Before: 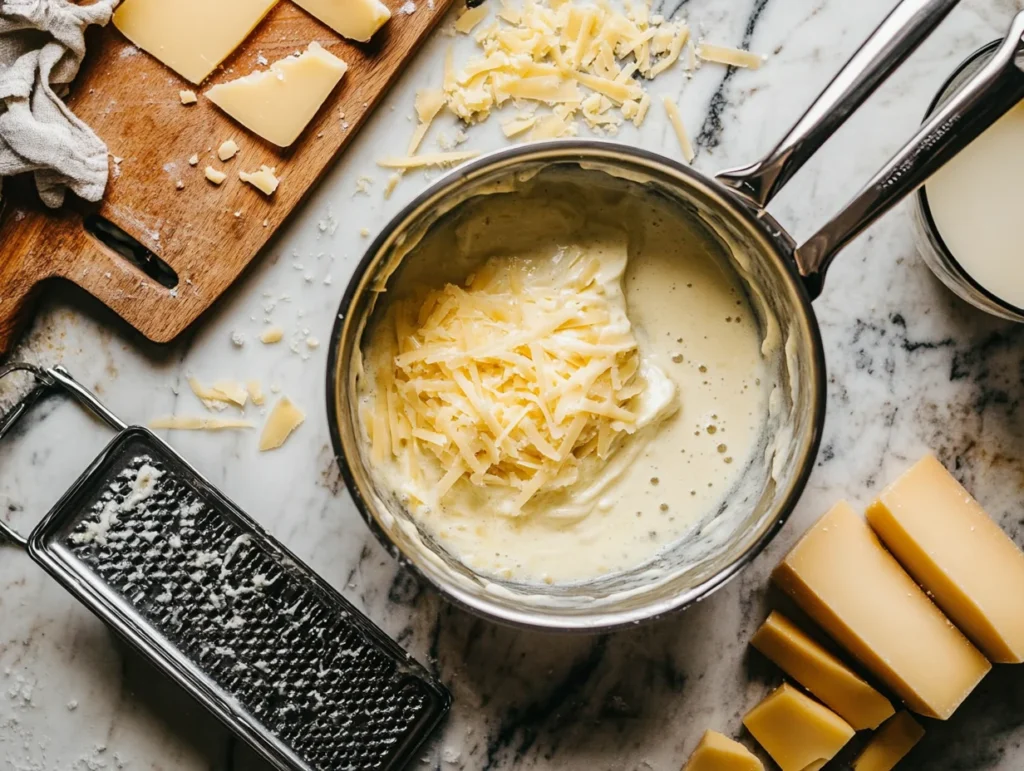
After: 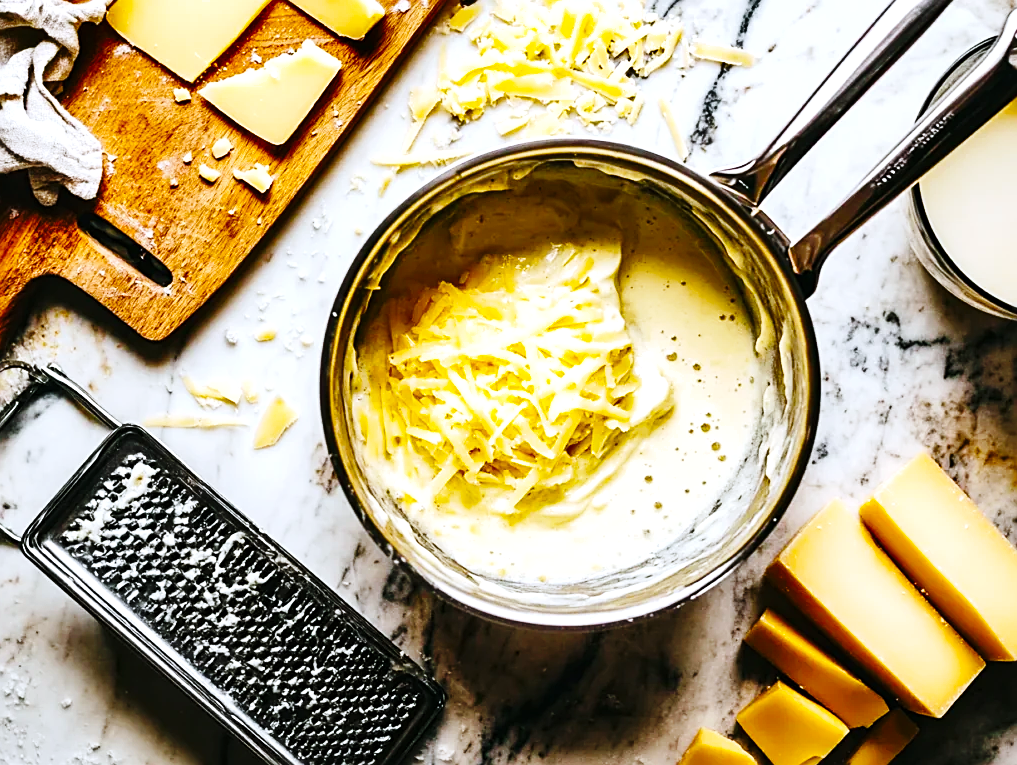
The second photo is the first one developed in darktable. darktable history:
base curve: curves: ch0 [(0, 0) (0.036, 0.025) (0.121, 0.166) (0.206, 0.329) (0.605, 0.79) (1, 1)], preserve colors none
shadows and highlights: shadows 43.71, white point adjustment -1.32, soften with gaussian
color correction: highlights a* -0.146, highlights b* -5.82, shadows a* -0.122, shadows b* -0.083
crop and rotate: left 0.645%, top 0.307%, bottom 0.397%
sharpen: on, module defaults
exposure: exposure 0.296 EV, compensate highlight preservation false
color balance rgb: perceptual saturation grading › global saturation 29.865%, perceptual brilliance grading › highlights 9.973%, perceptual brilliance grading › shadows -4.751%, global vibrance 20%
